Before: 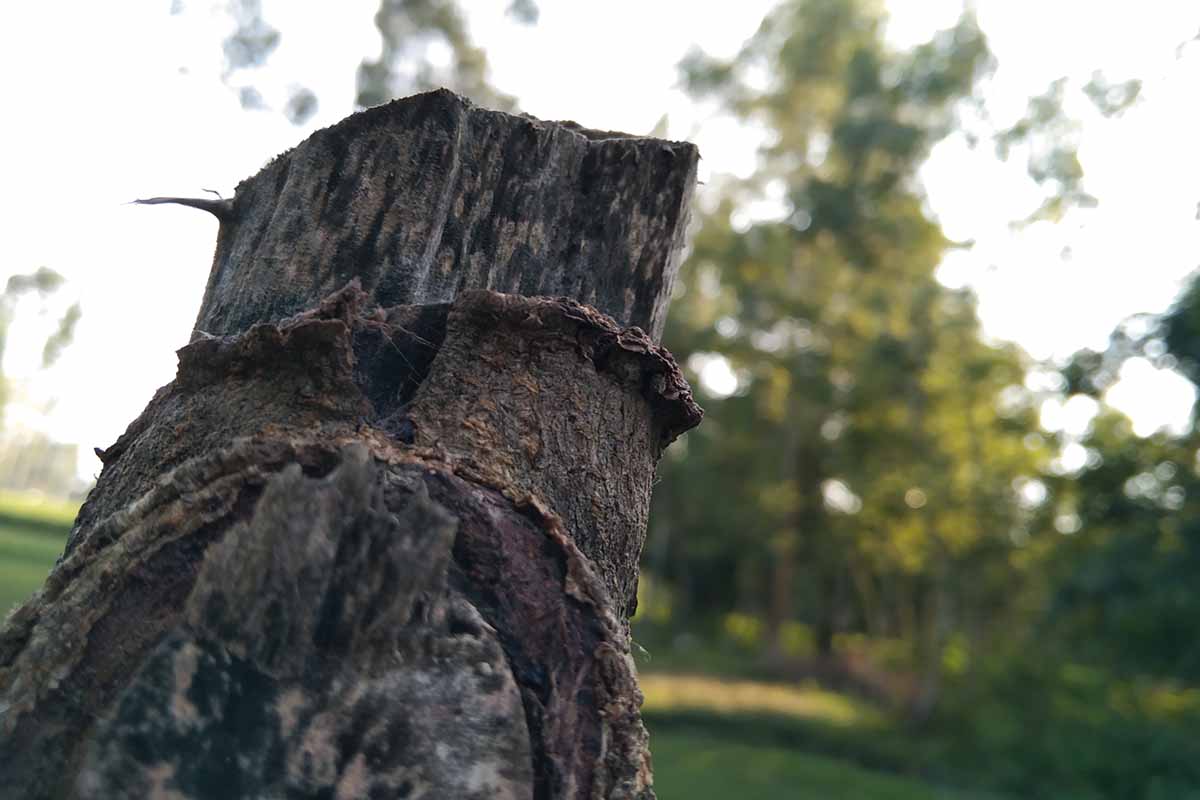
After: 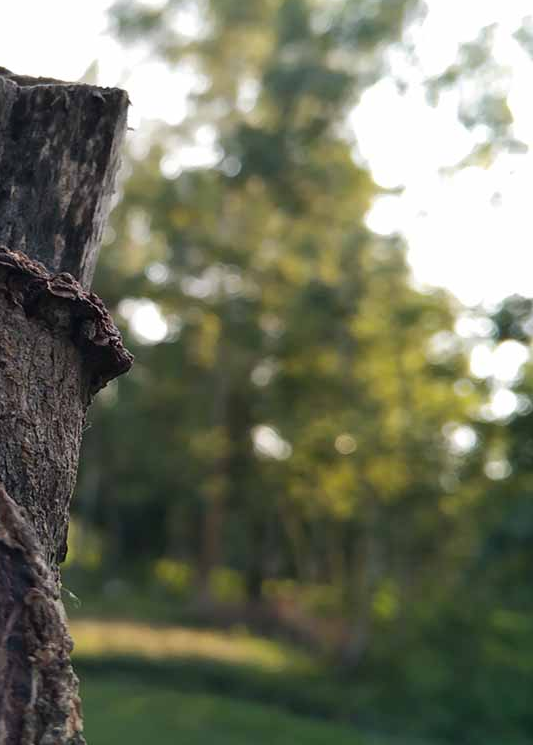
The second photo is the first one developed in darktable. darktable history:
crop: left 47.501%, top 6.816%, right 8.072%
contrast brightness saturation: contrast 0.048
